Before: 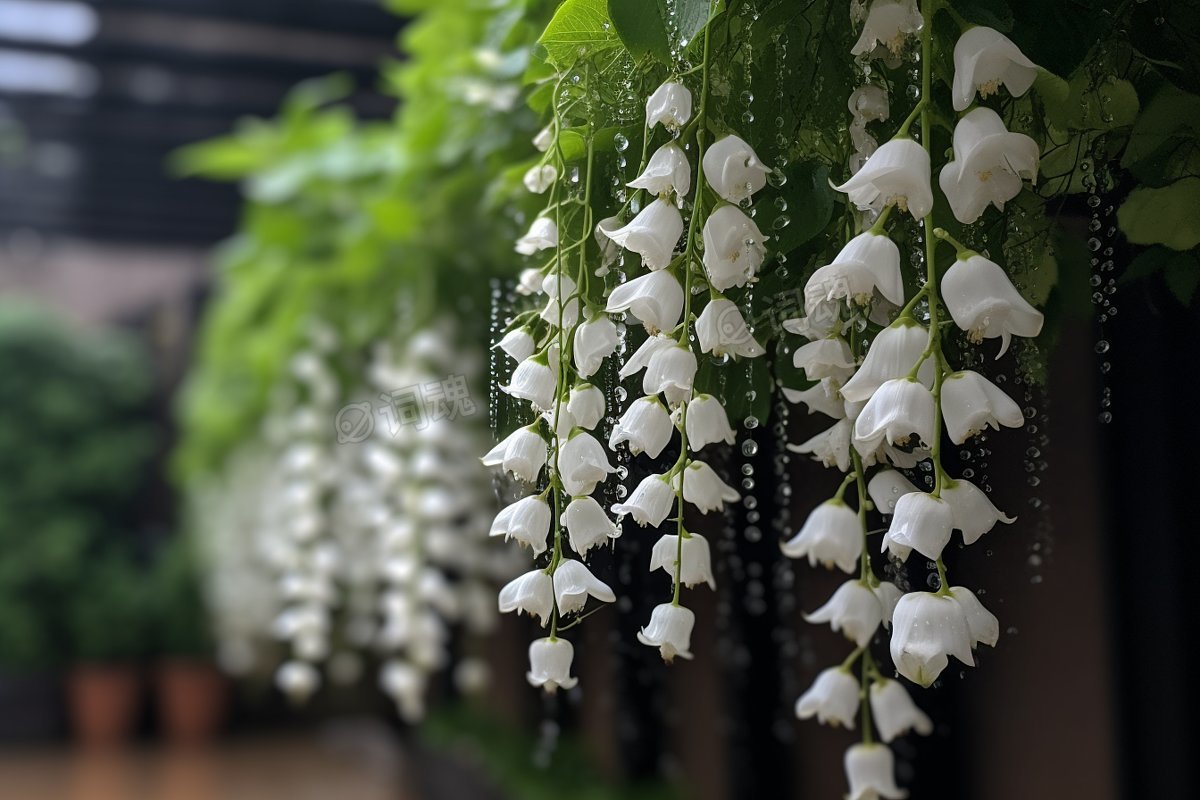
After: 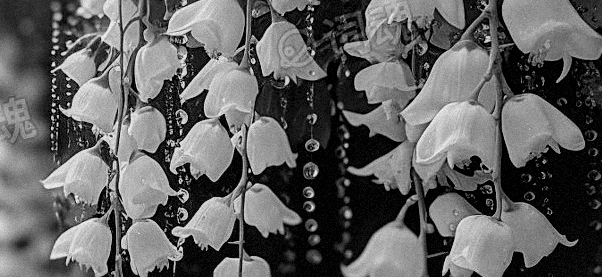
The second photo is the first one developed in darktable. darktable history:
monochrome: on, module defaults
crop: left 36.607%, top 34.735%, right 13.146%, bottom 30.611%
local contrast: detail 130%
grain: mid-tones bias 0%
exposure: exposure 0.2 EV, compensate highlight preservation false
sharpen: on, module defaults
filmic rgb: black relative exposure -7.65 EV, white relative exposure 4.56 EV, hardness 3.61
